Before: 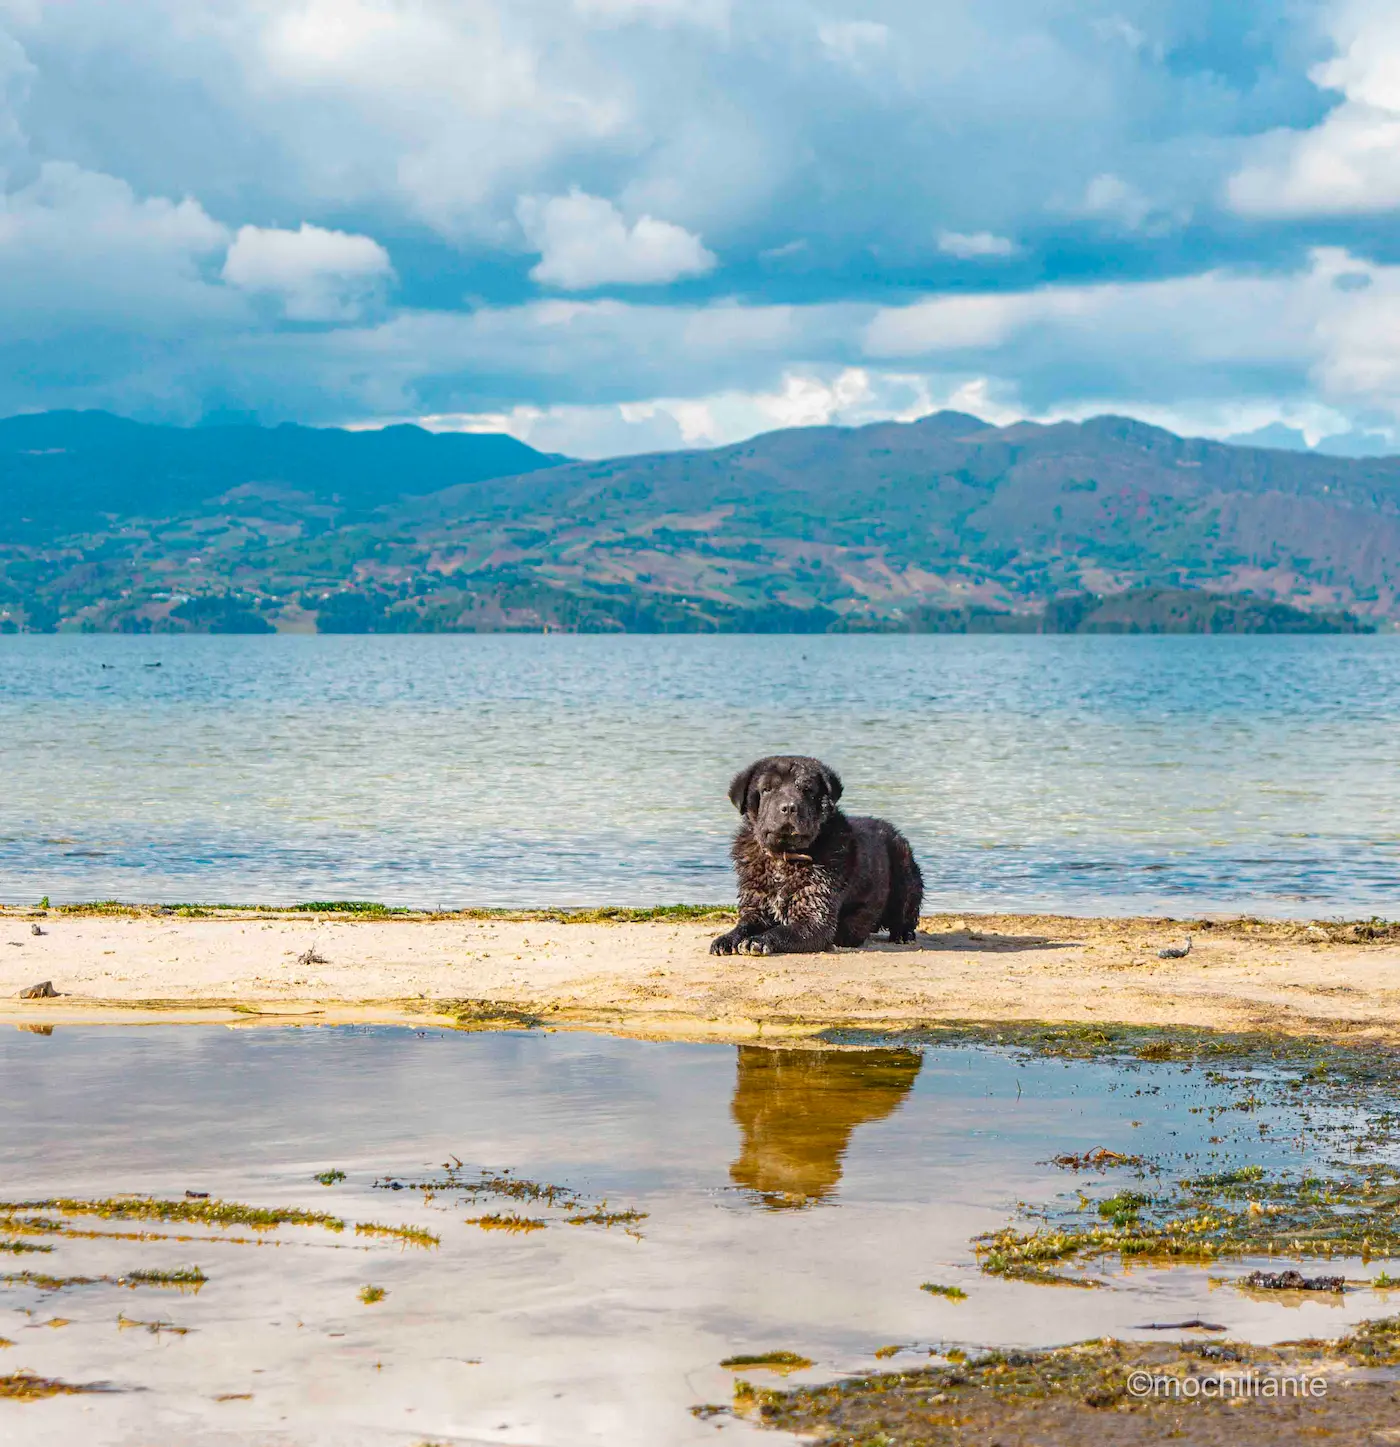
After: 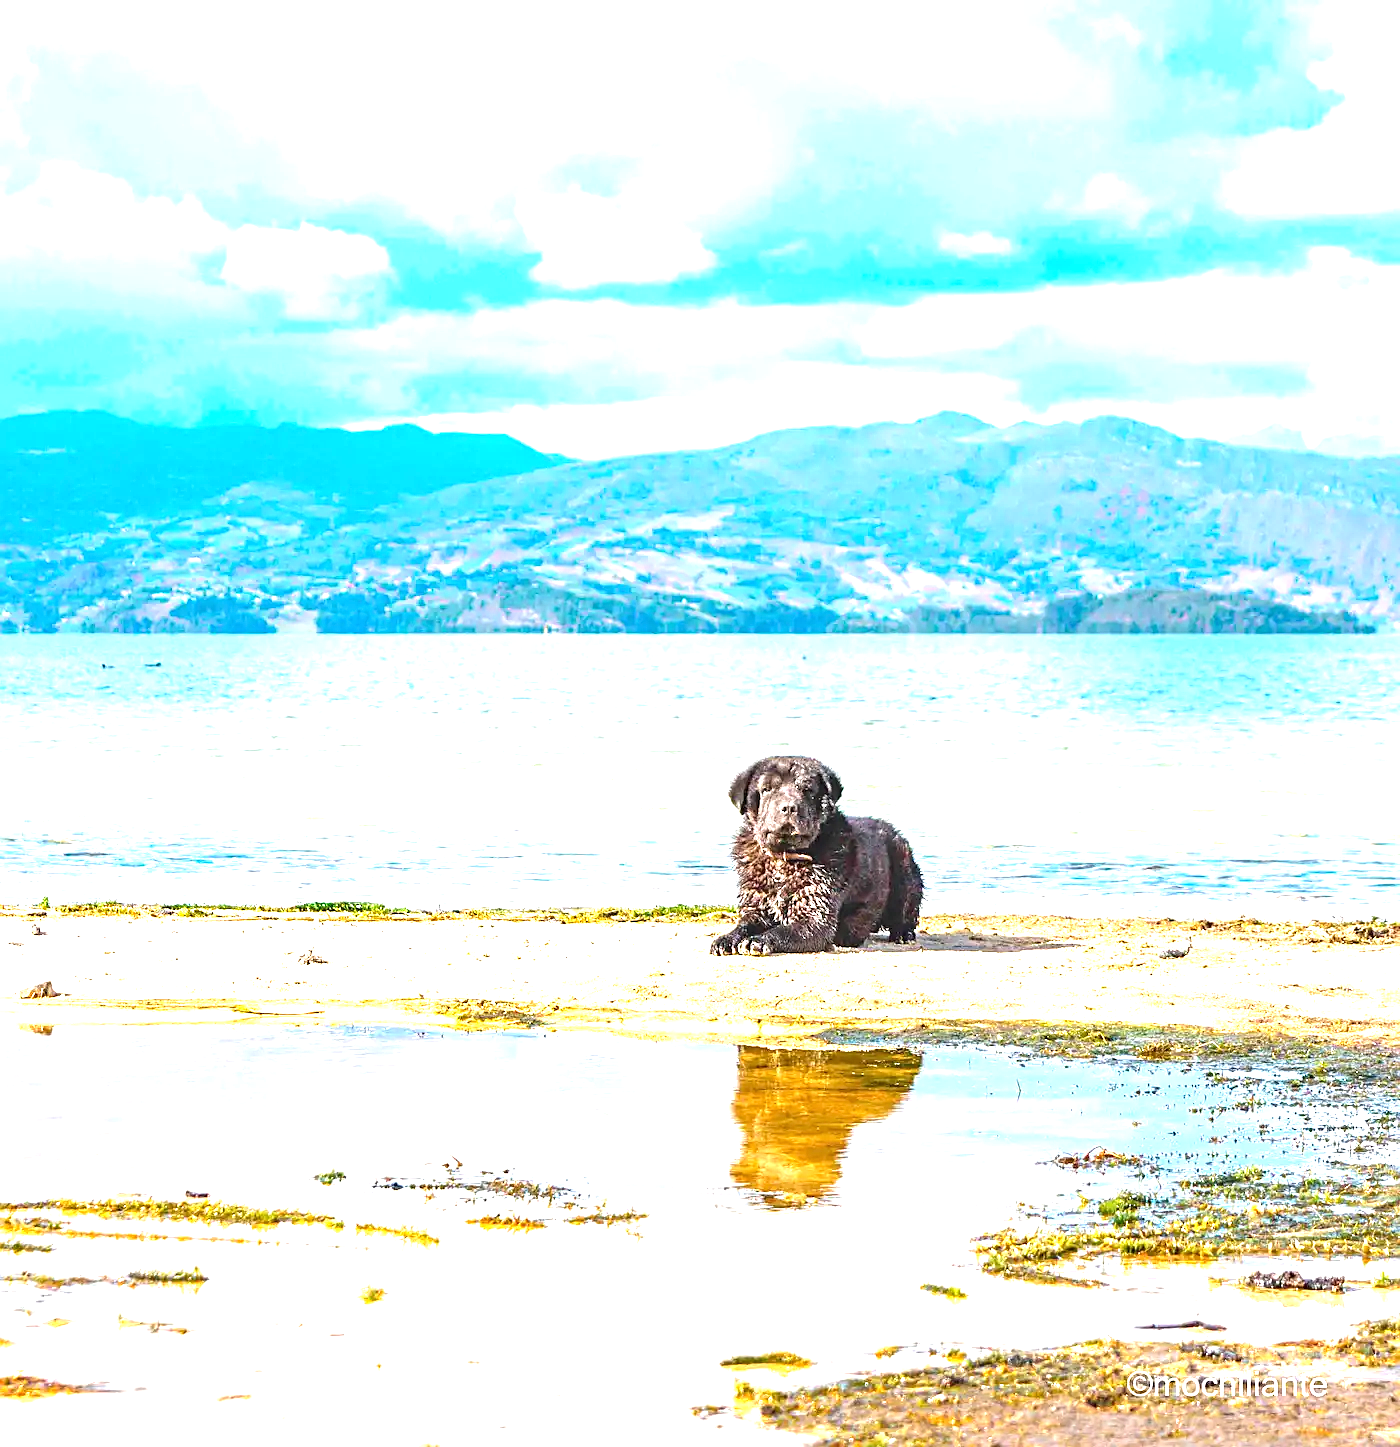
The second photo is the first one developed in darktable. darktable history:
exposure: black level correction 0, exposure 1.699 EV, compensate exposure bias true, compensate highlight preservation false
sharpen: on, module defaults
